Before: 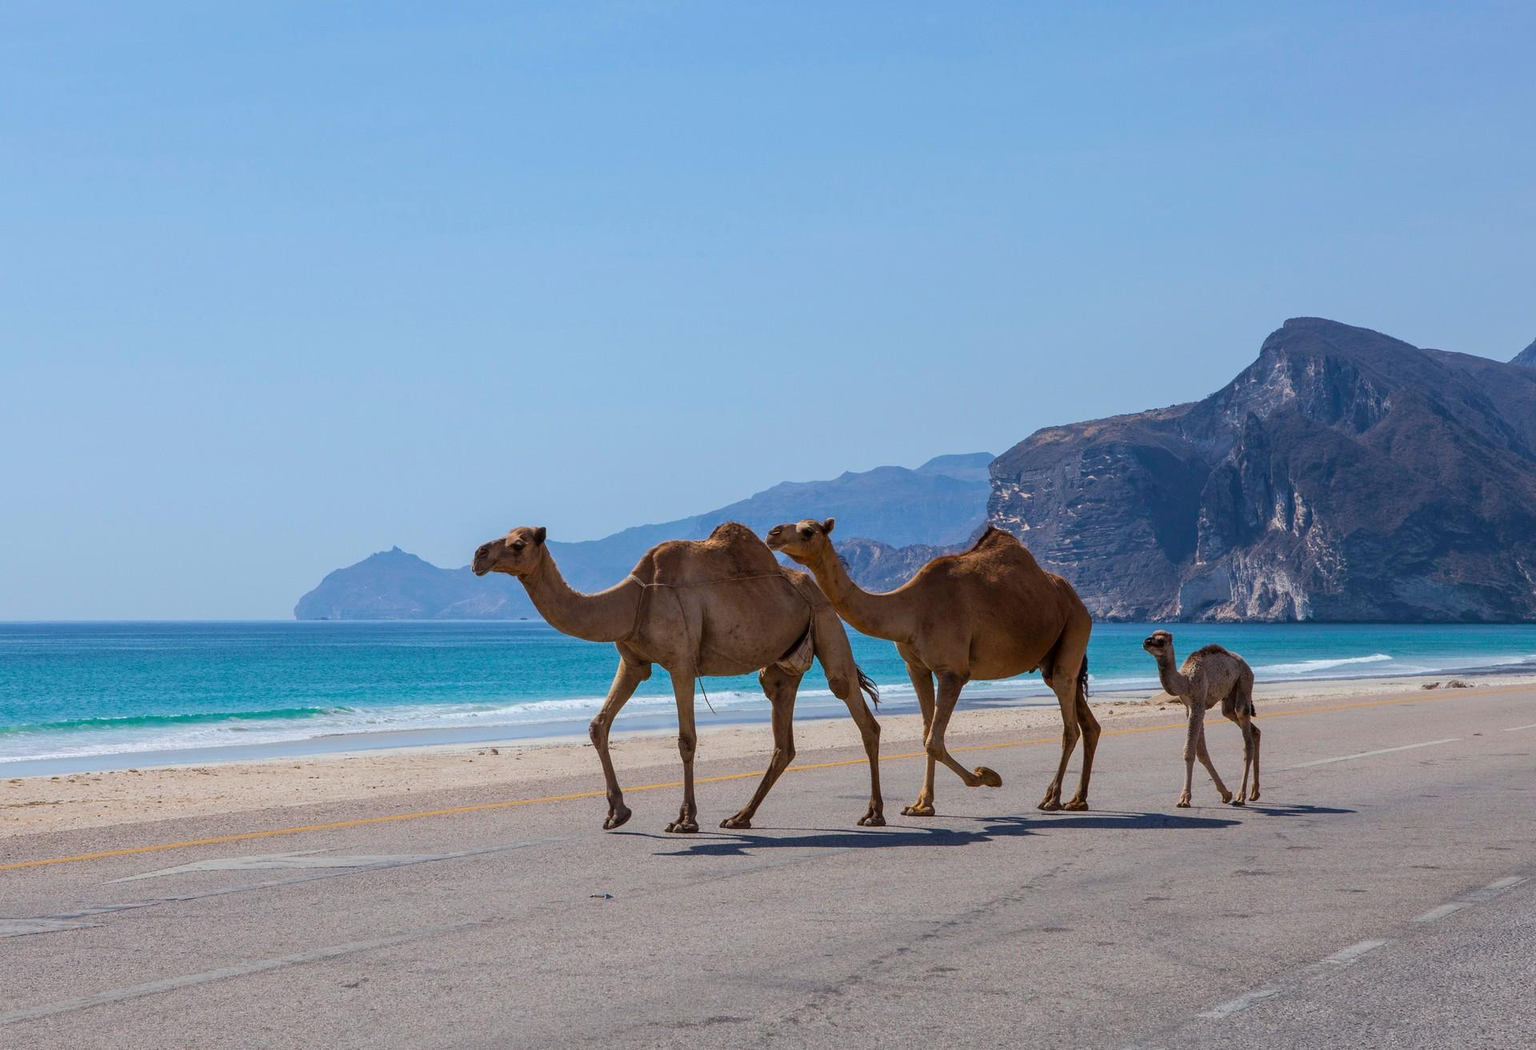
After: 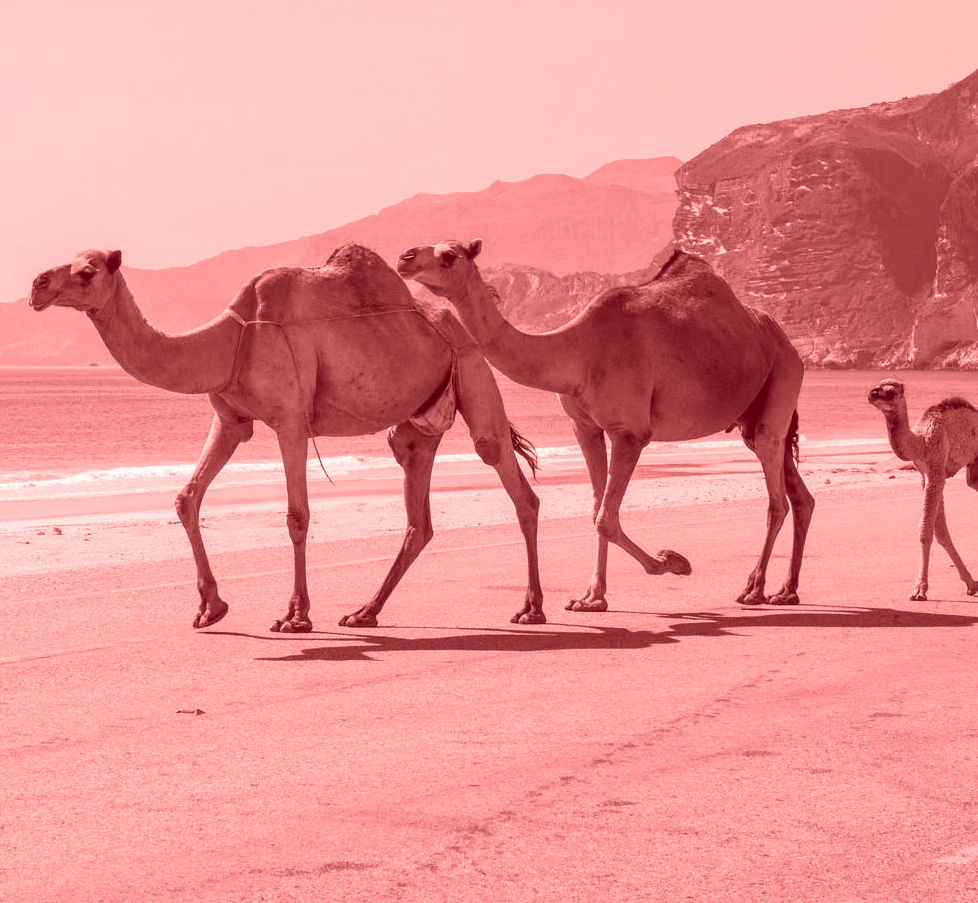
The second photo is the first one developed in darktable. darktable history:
exposure: exposure 0.217 EV, compensate highlight preservation false
colorize: saturation 60%, source mix 100%
tone curve: curves: ch0 [(0, 0) (0.003, 0.003) (0.011, 0.011) (0.025, 0.025) (0.044, 0.044) (0.069, 0.068) (0.1, 0.098) (0.136, 0.134) (0.177, 0.175) (0.224, 0.221) (0.277, 0.273) (0.335, 0.33) (0.399, 0.393) (0.468, 0.461) (0.543, 0.546) (0.623, 0.625) (0.709, 0.711) (0.801, 0.802) (0.898, 0.898) (1, 1)], preserve colors none
crop and rotate: left 29.237%, top 31.152%, right 19.807%
